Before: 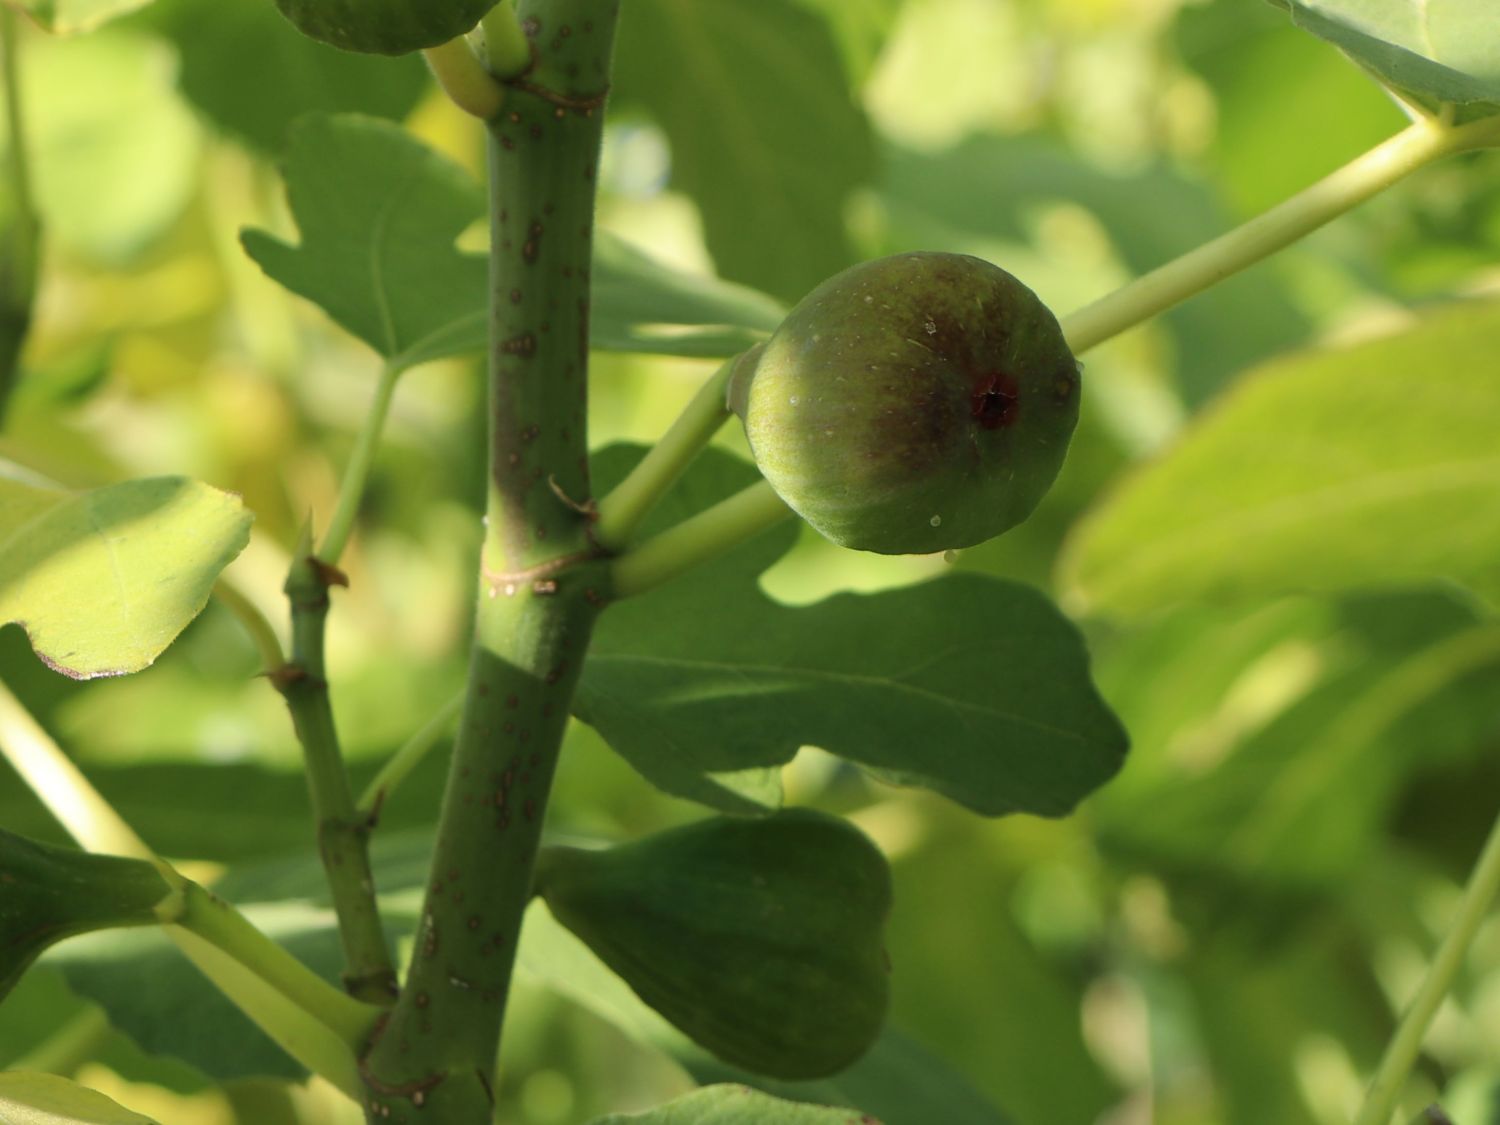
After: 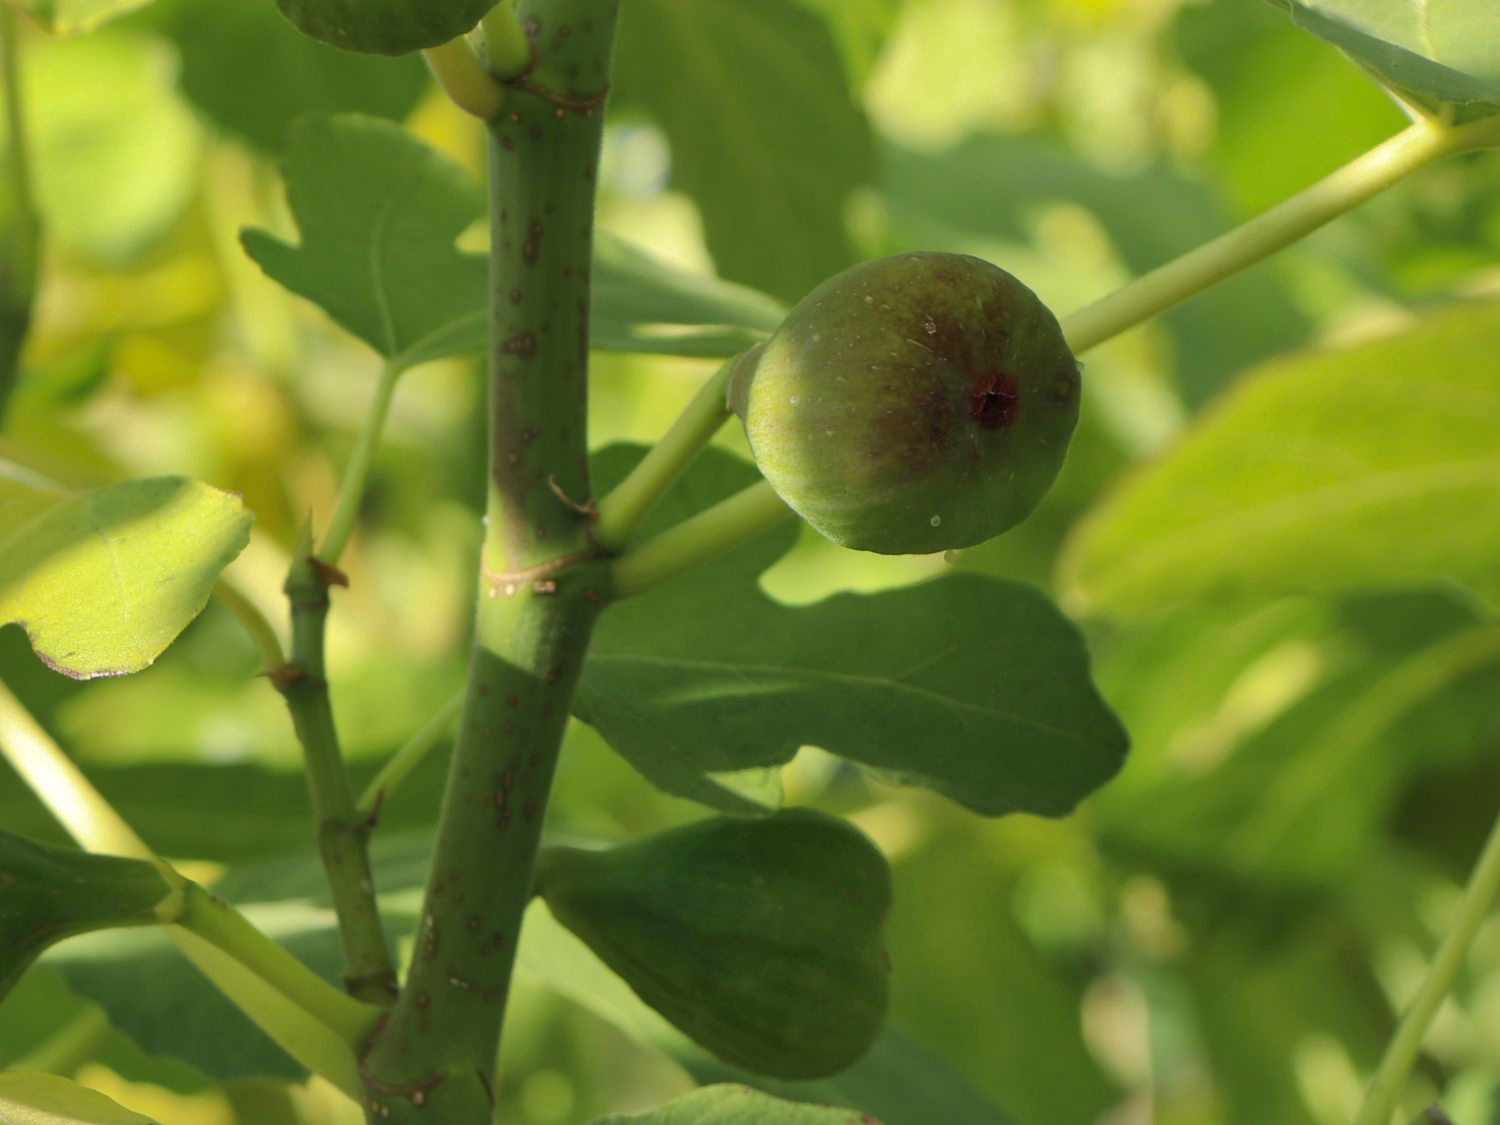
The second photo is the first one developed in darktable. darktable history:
shadows and highlights: on, module defaults
color correction: highlights b* 3
